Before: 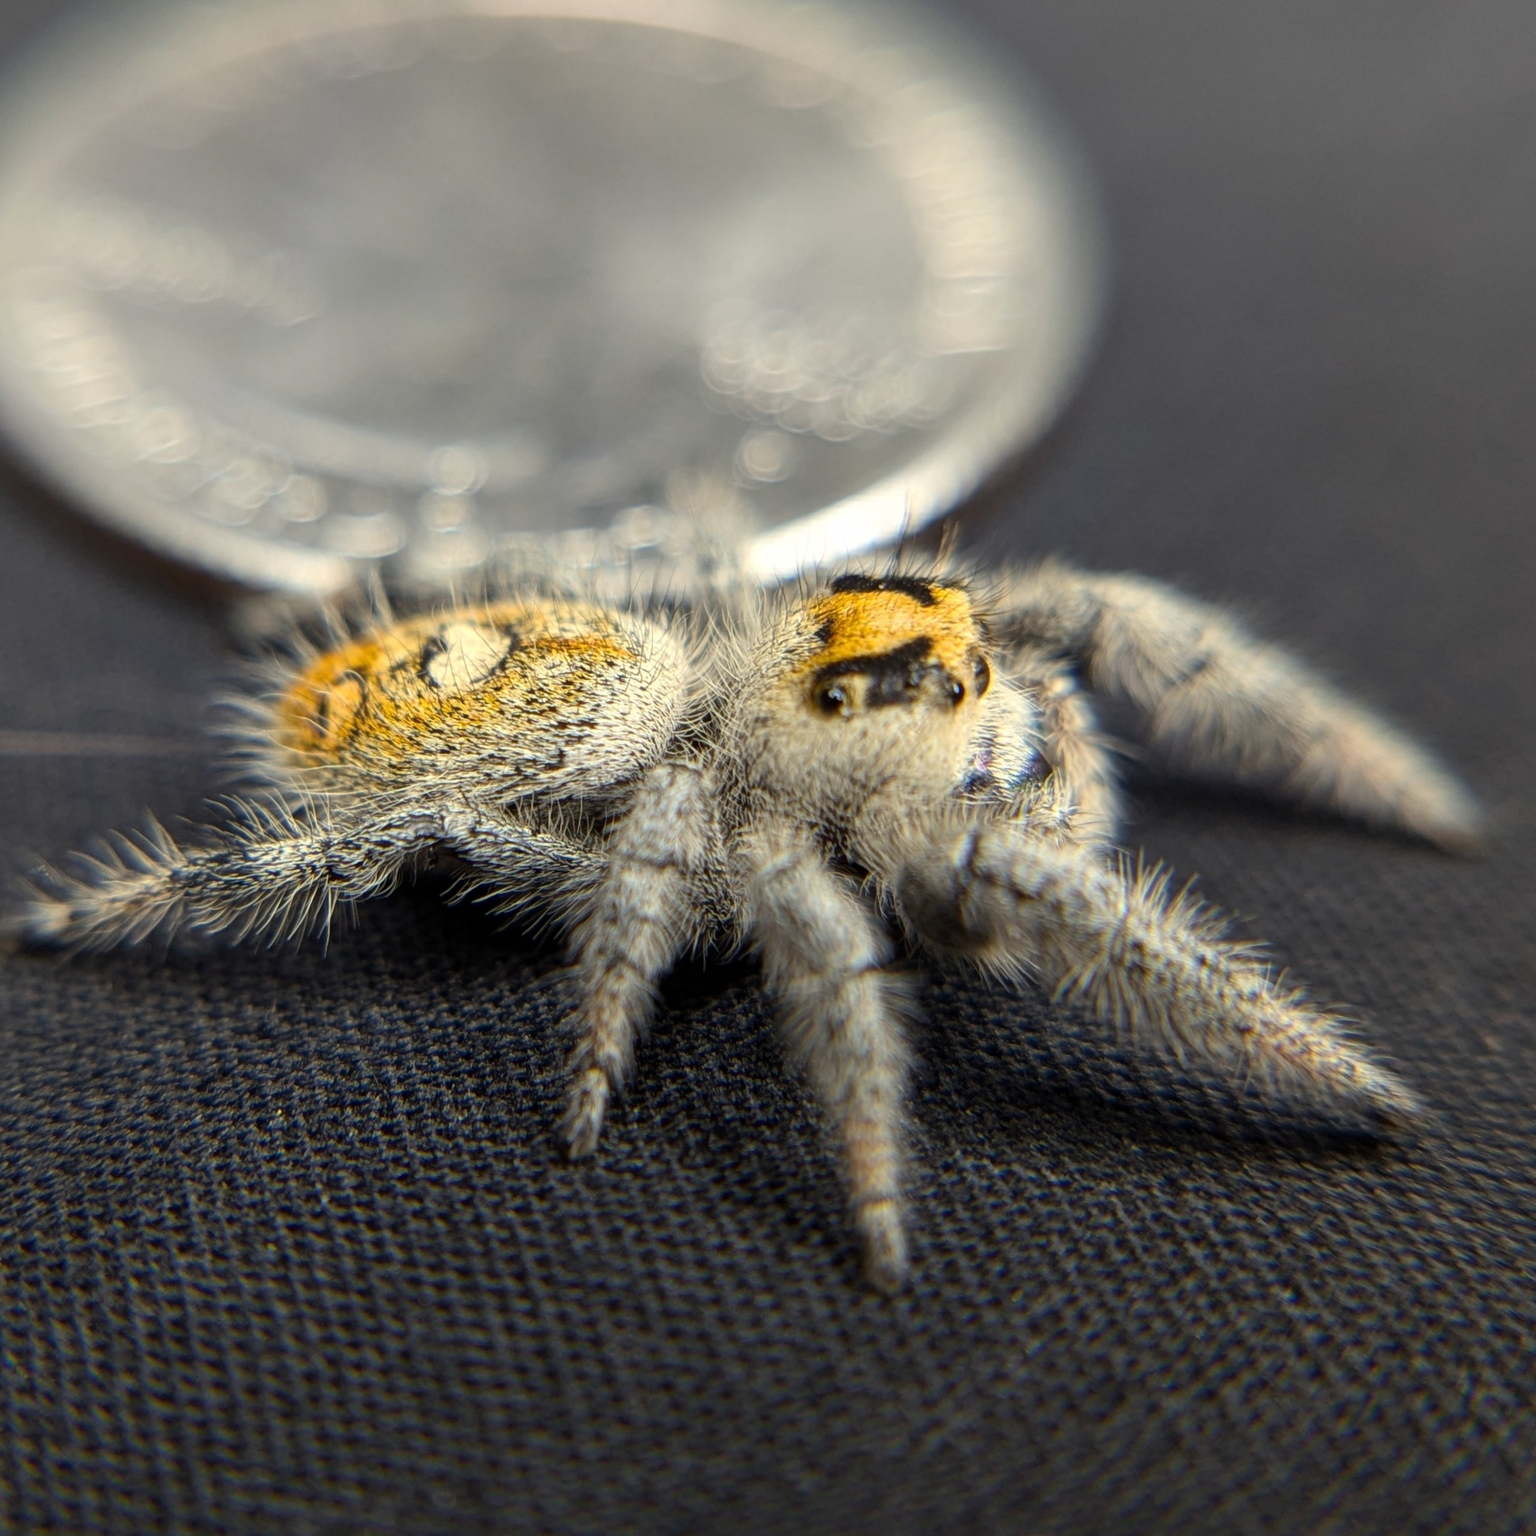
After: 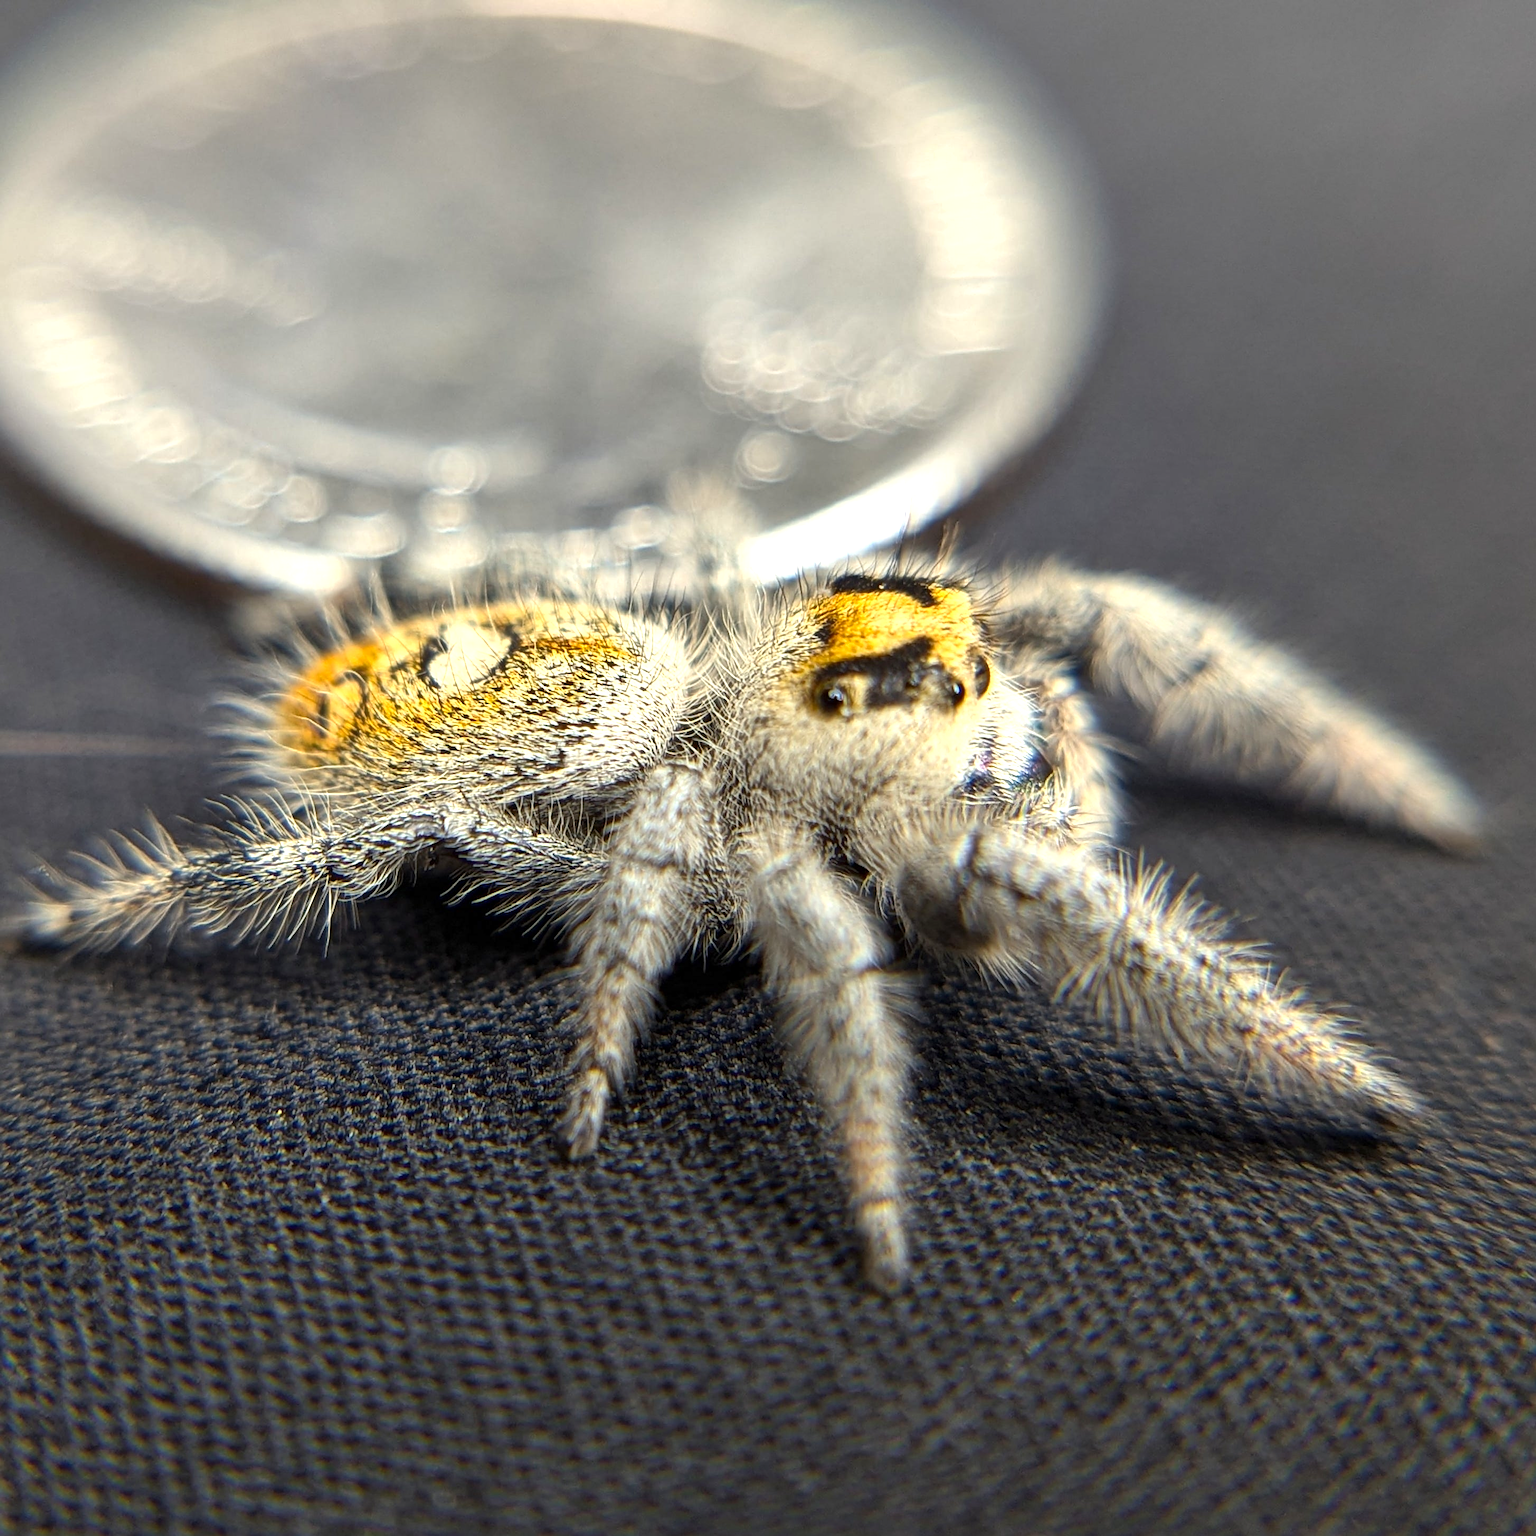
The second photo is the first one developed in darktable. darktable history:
sharpen: on, module defaults
exposure: exposure 0.606 EV, compensate highlight preservation false
shadows and highlights: shadows 20.95, highlights -37.19, soften with gaussian
